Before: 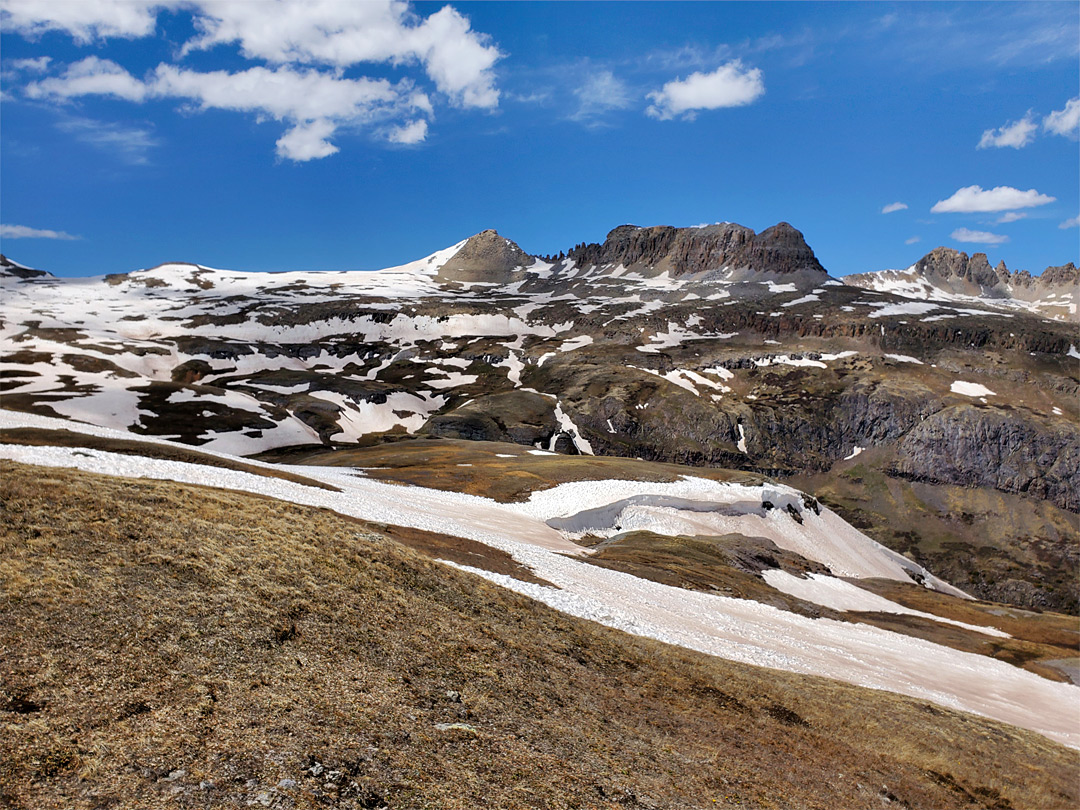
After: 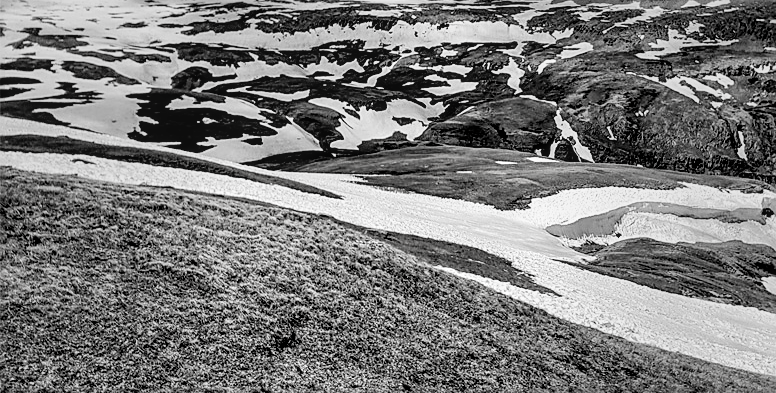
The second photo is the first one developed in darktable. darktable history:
crop: top 36.247%, right 28.123%, bottom 15.119%
sharpen: on, module defaults
filmic rgb: black relative exposure -5.1 EV, white relative exposure 3.51 EV, hardness 3.17, contrast 1.297, highlights saturation mix -49.3%, preserve chrominance no, color science v5 (2021), iterations of high-quality reconstruction 0
exposure: exposure 0.493 EV, compensate exposure bias true, compensate highlight preservation false
vignetting: fall-off start 39.19%, fall-off radius 39.93%, brightness -0.192, saturation -0.303, unbound false
shadows and highlights: shadows 25.09, highlights -24.23
local contrast: on, module defaults
